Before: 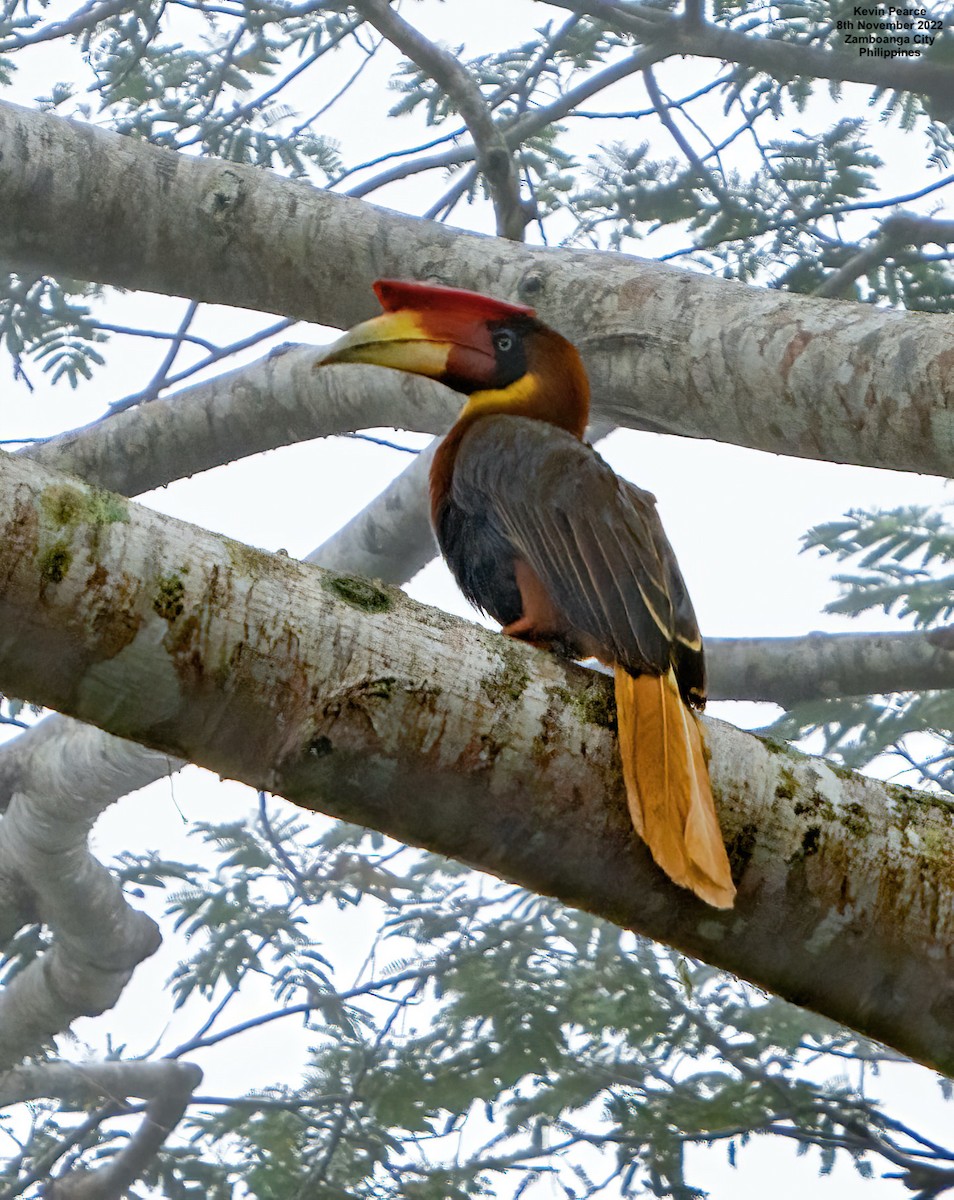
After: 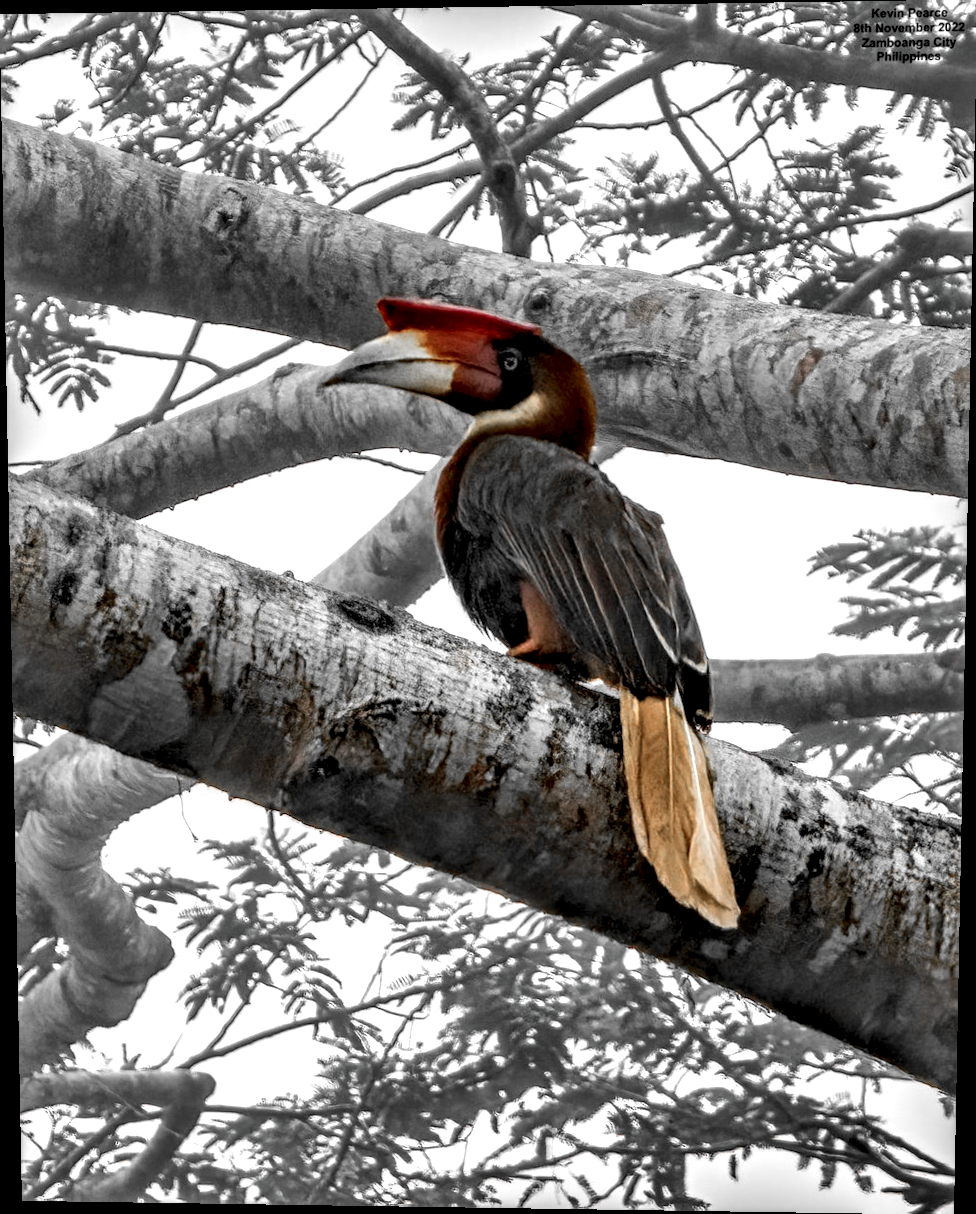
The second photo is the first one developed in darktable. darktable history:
color zones: curves: ch0 [(0, 0.65) (0.096, 0.644) (0.221, 0.539) (0.429, 0.5) (0.571, 0.5) (0.714, 0.5) (0.857, 0.5) (1, 0.65)]; ch1 [(0, 0.5) (0.143, 0.5) (0.257, -0.002) (0.429, 0.04) (0.571, -0.001) (0.714, -0.015) (0.857, 0.024) (1, 0.5)]
local contrast: highlights 20%, detail 197%
rotate and perspective: lens shift (vertical) 0.048, lens shift (horizontal) -0.024, automatic cropping off
